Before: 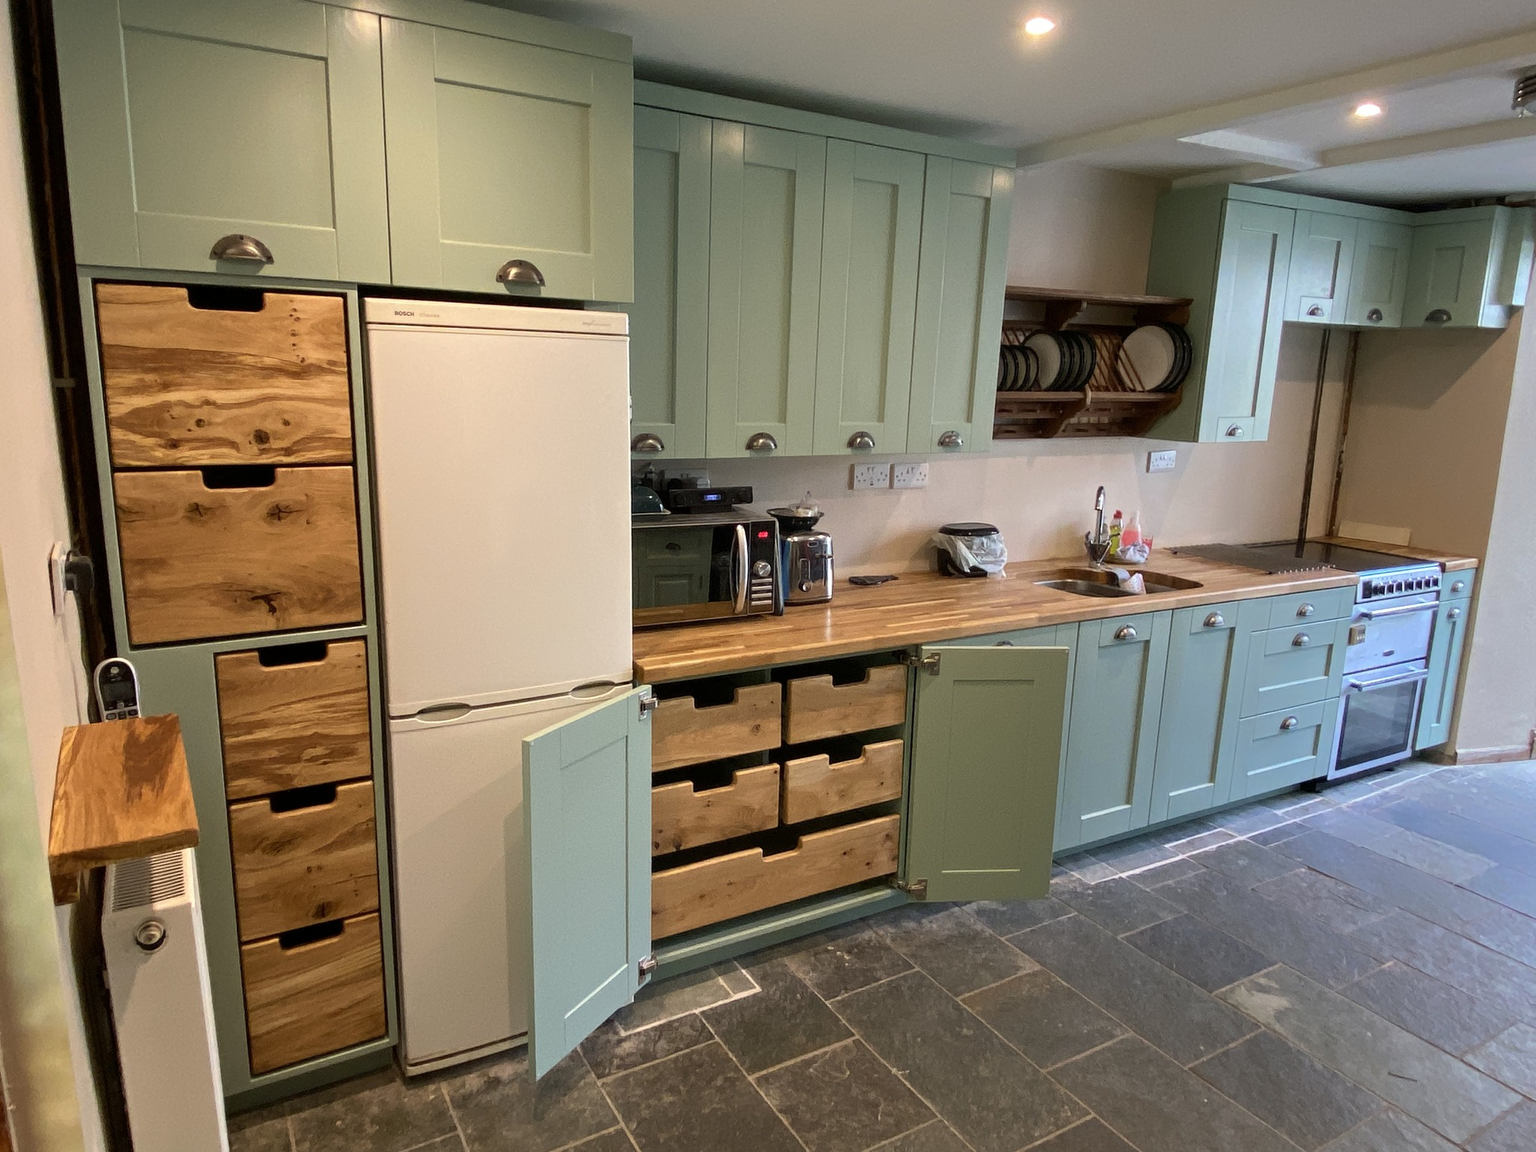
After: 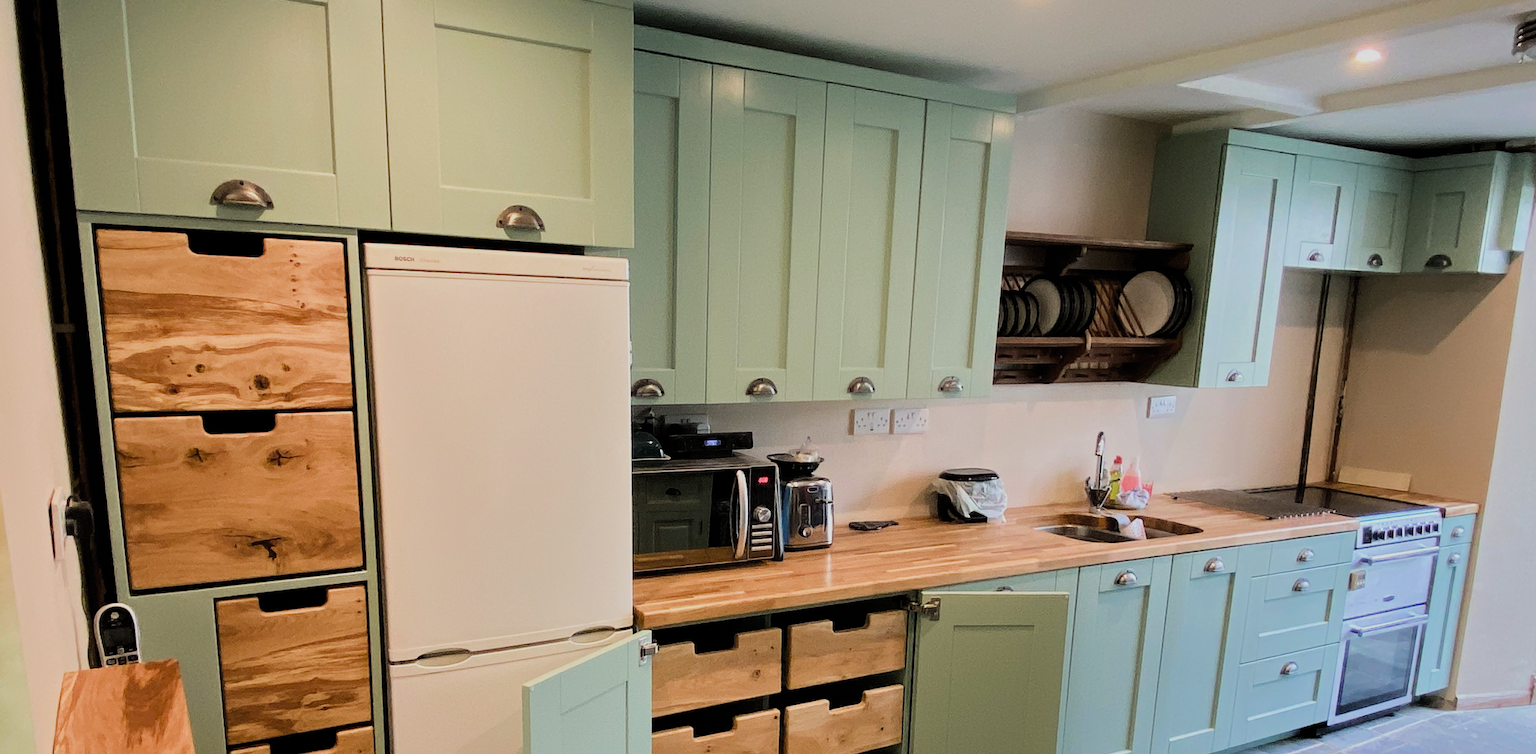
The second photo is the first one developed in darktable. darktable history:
filmic rgb: black relative exposure -7.18 EV, white relative exposure 5.39 EV, hardness 3.02, color science v4 (2020)
exposure: exposure 0.135 EV, compensate exposure bias true, compensate highlight preservation false
crop and rotate: top 4.812%, bottom 29.649%
tone equalizer: -8 EV 0 EV, -7 EV -0.002 EV, -6 EV 0.004 EV, -5 EV -0.042 EV, -4 EV -0.09 EV, -3 EV -0.134 EV, -2 EV 0.254 EV, -1 EV 0.728 EV, +0 EV 0.493 EV
shadows and highlights: shadows -20.25, white point adjustment -1.99, highlights -35.16
